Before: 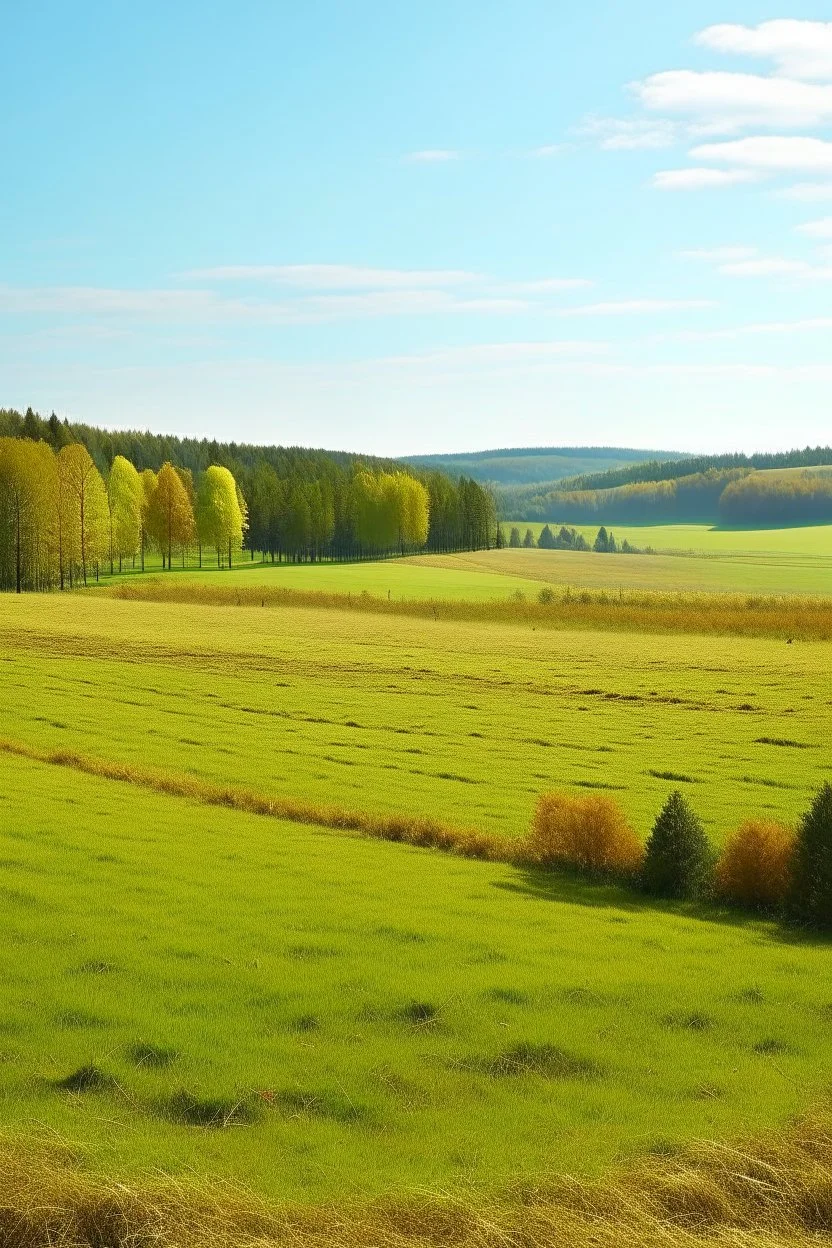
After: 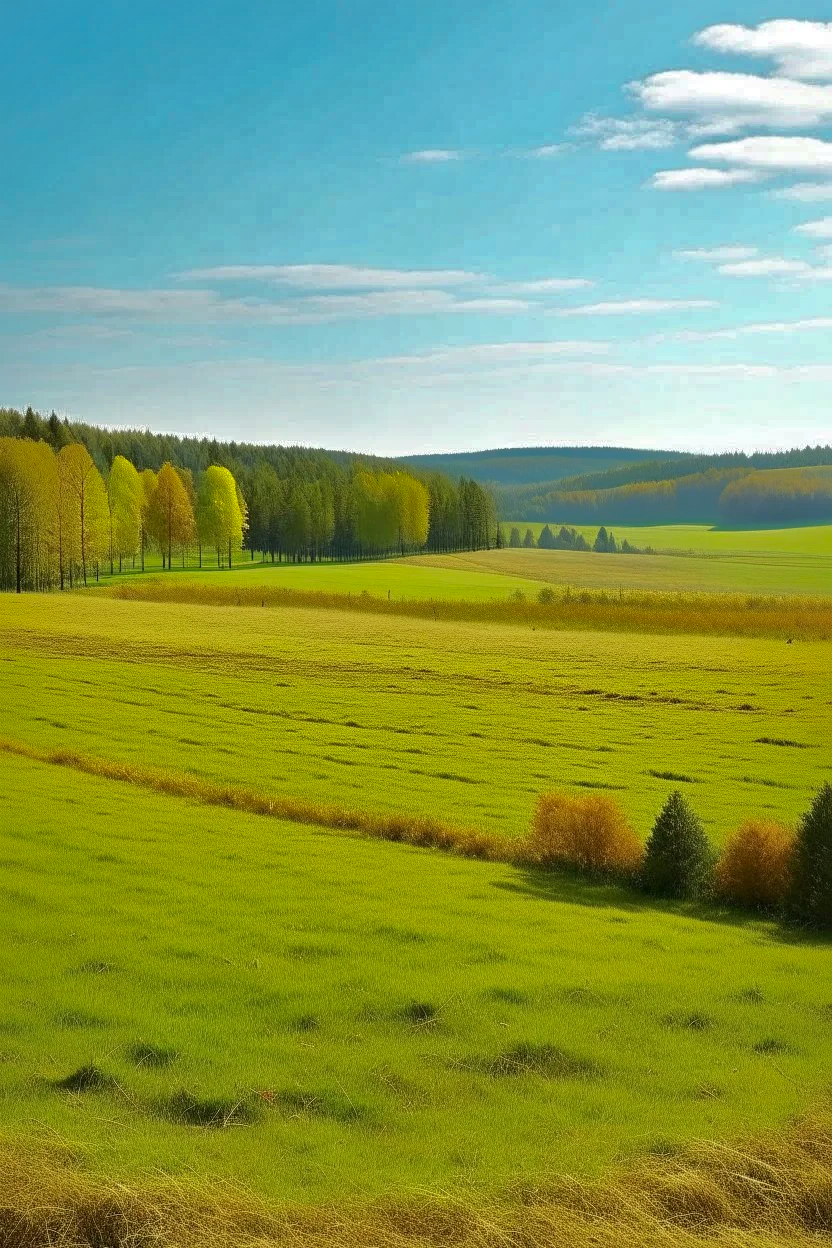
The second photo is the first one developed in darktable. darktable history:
local contrast: mode bilateral grid, contrast 28, coarseness 16, detail 116%, midtone range 0.2
shadows and highlights: shadows -18.26, highlights -73.09
